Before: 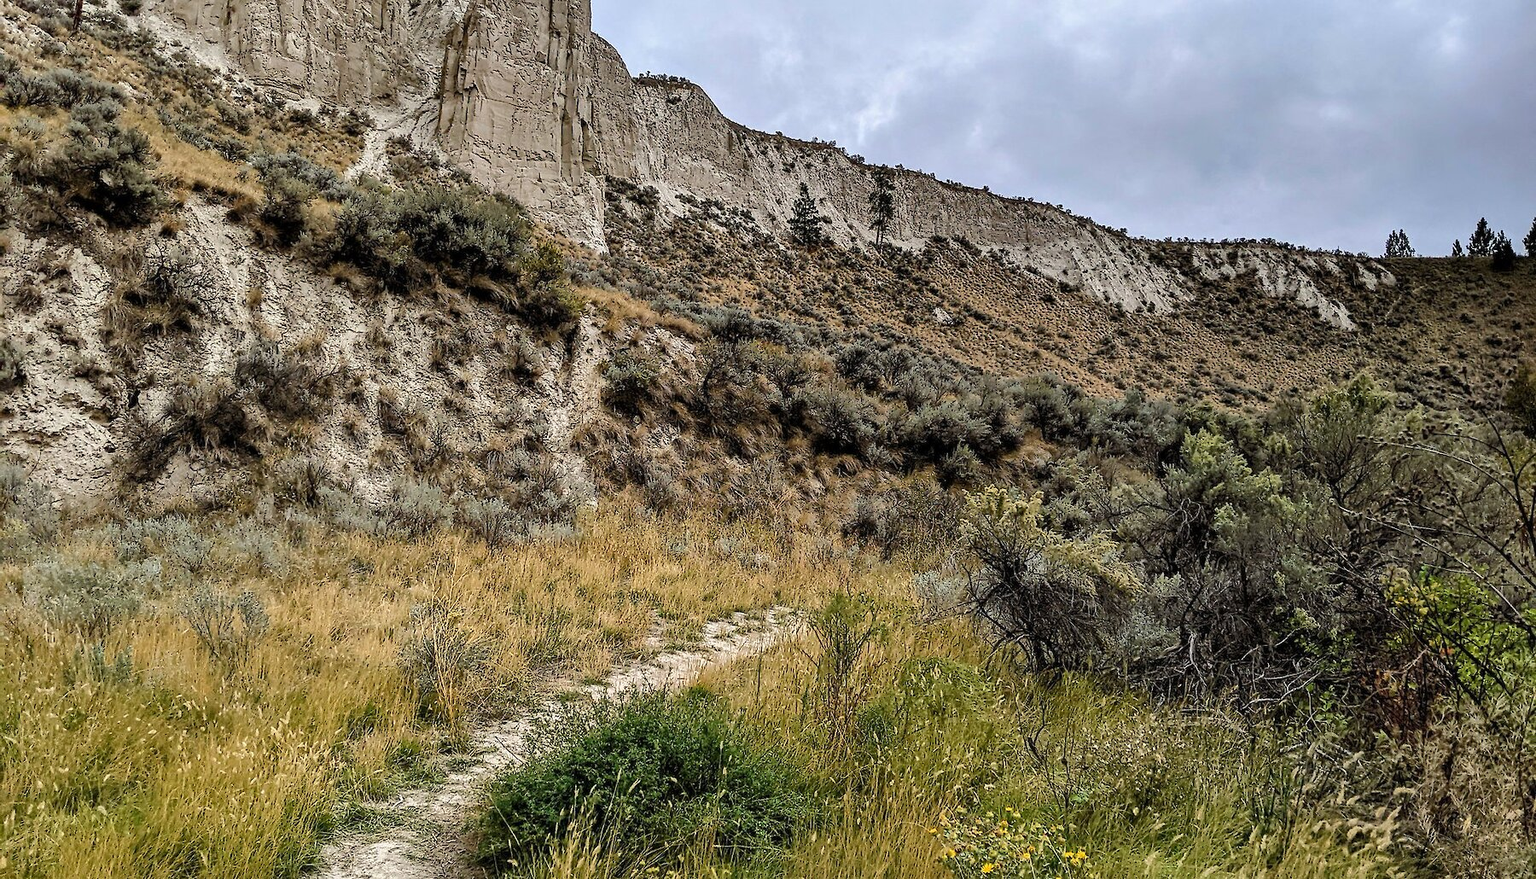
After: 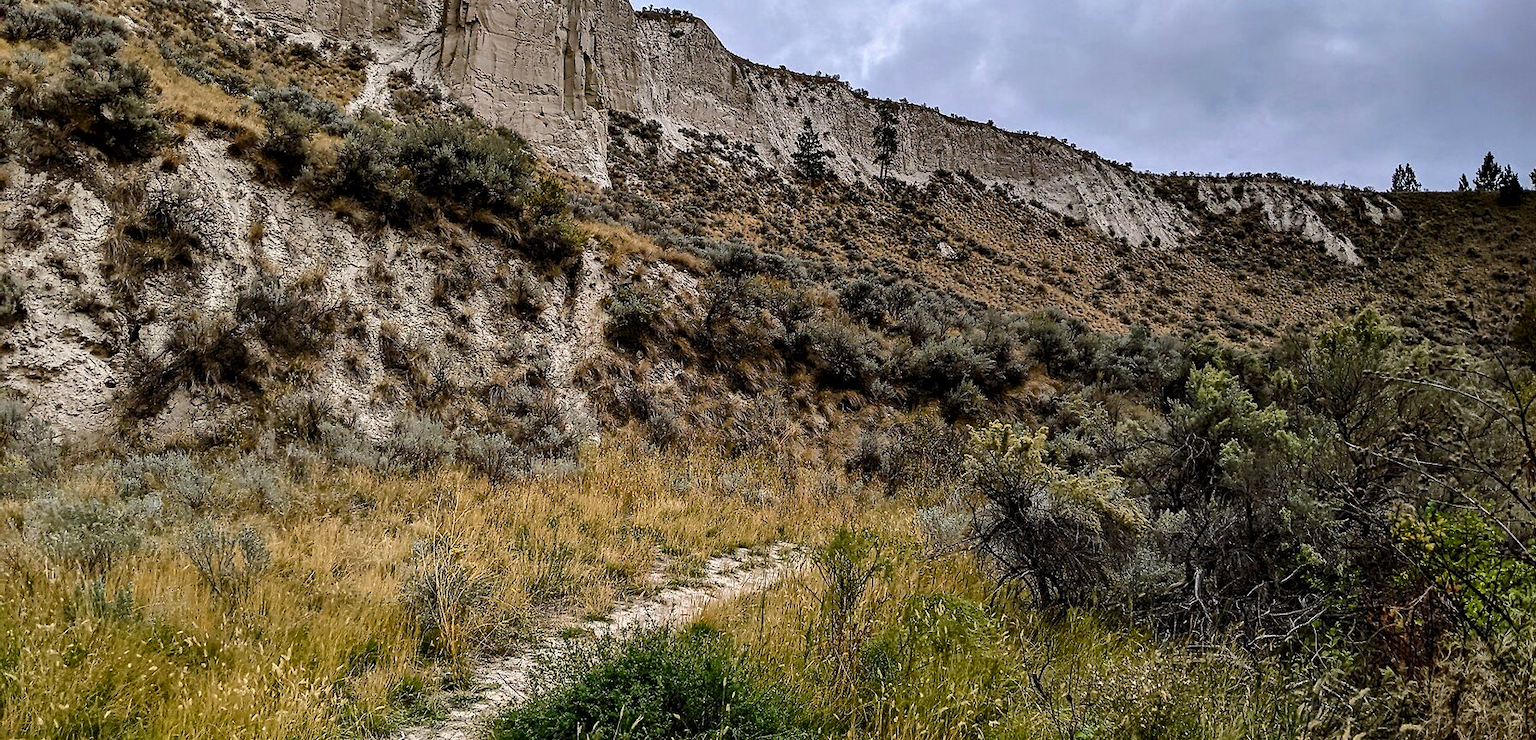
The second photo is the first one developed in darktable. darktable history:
white balance: red 1.009, blue 1.027
contrast brightness saturation: contrast 0.07, brightness -0.13, saturation 0.06
crop: top 7.625%, bottom 8.027%
